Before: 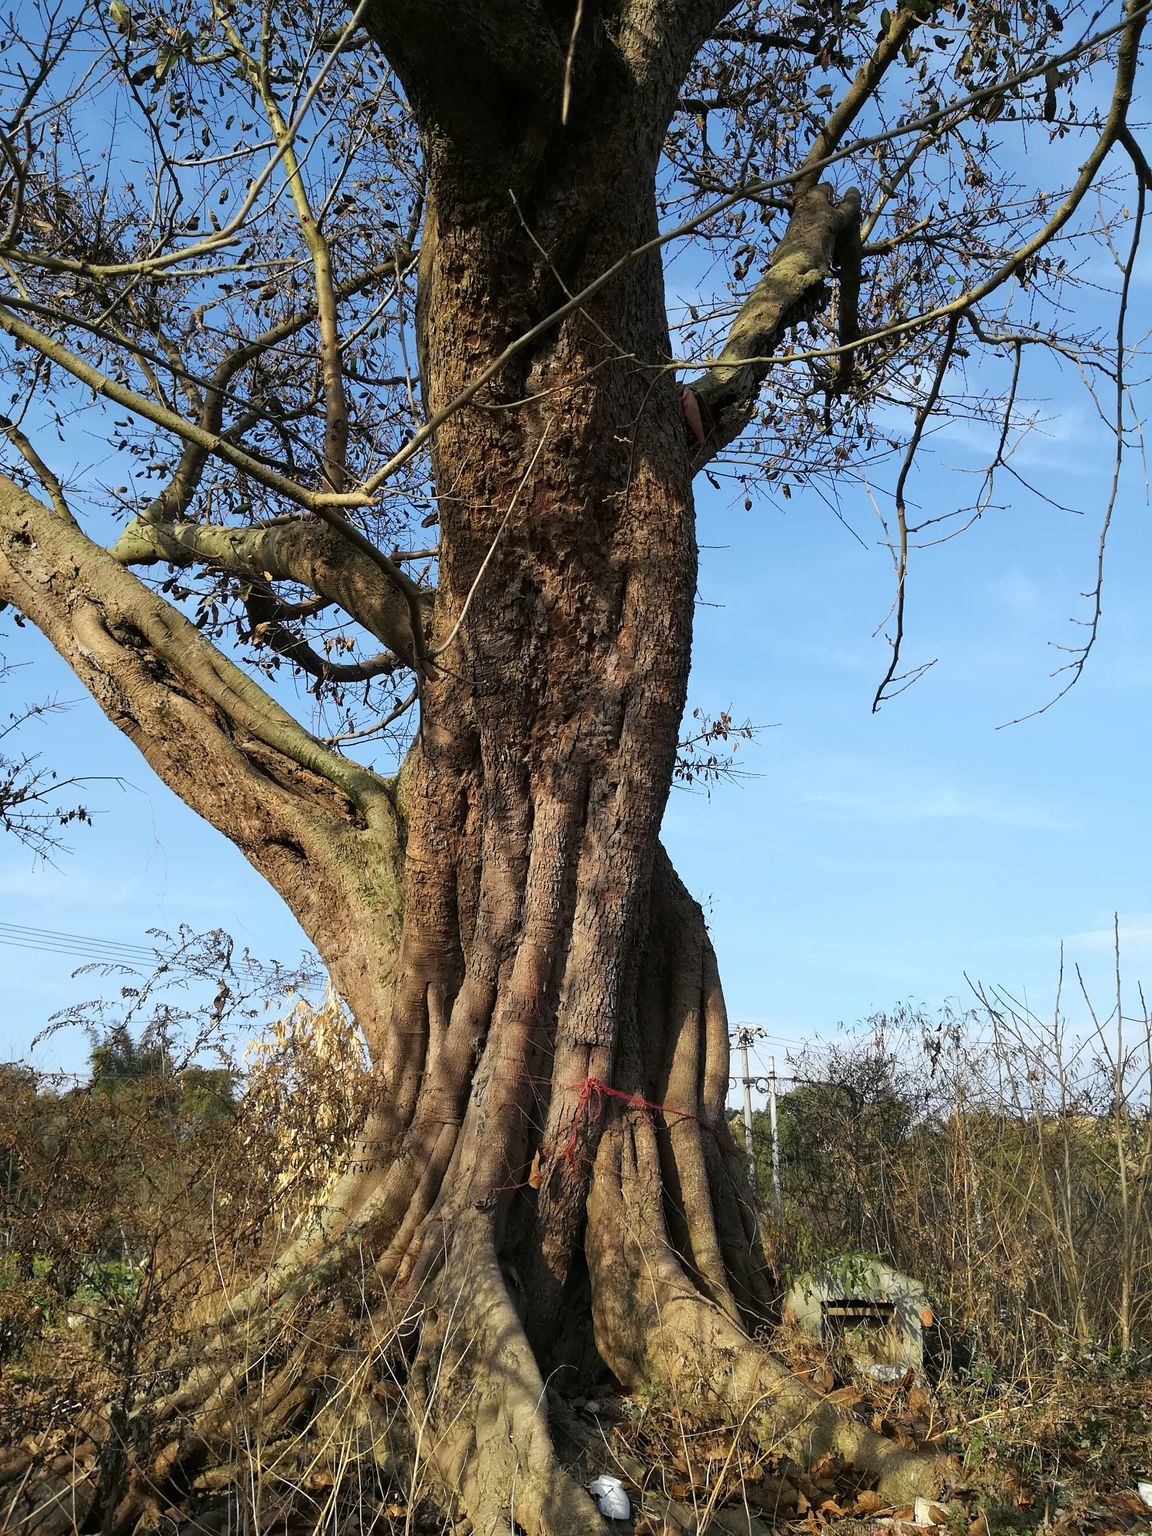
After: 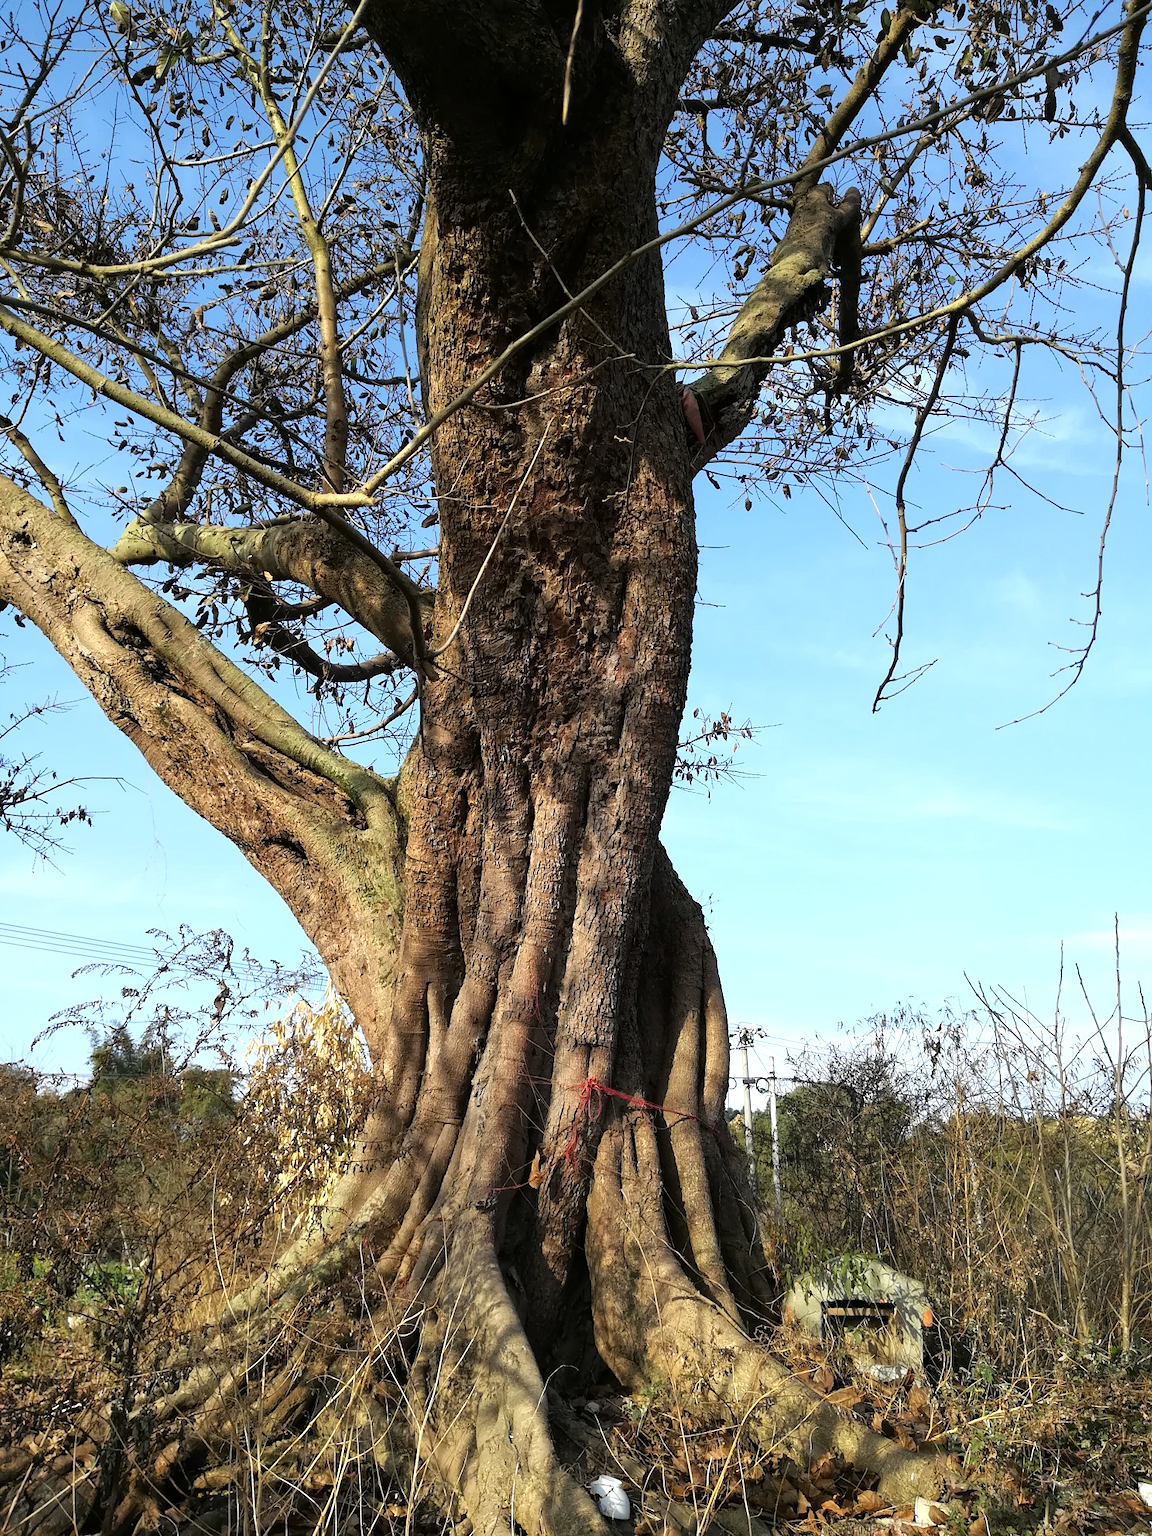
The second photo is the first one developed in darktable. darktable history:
tone equalizer: -8 EV -0.411 EV, -7 EV -0.418 EV, -6 EV -0.336 EV, -5 EV -0.194 EV, -3 EV 0.243 EV, -2 EV 0.312 EV, -1 EV 0.382 EV, +0 EV 0.442 EV
